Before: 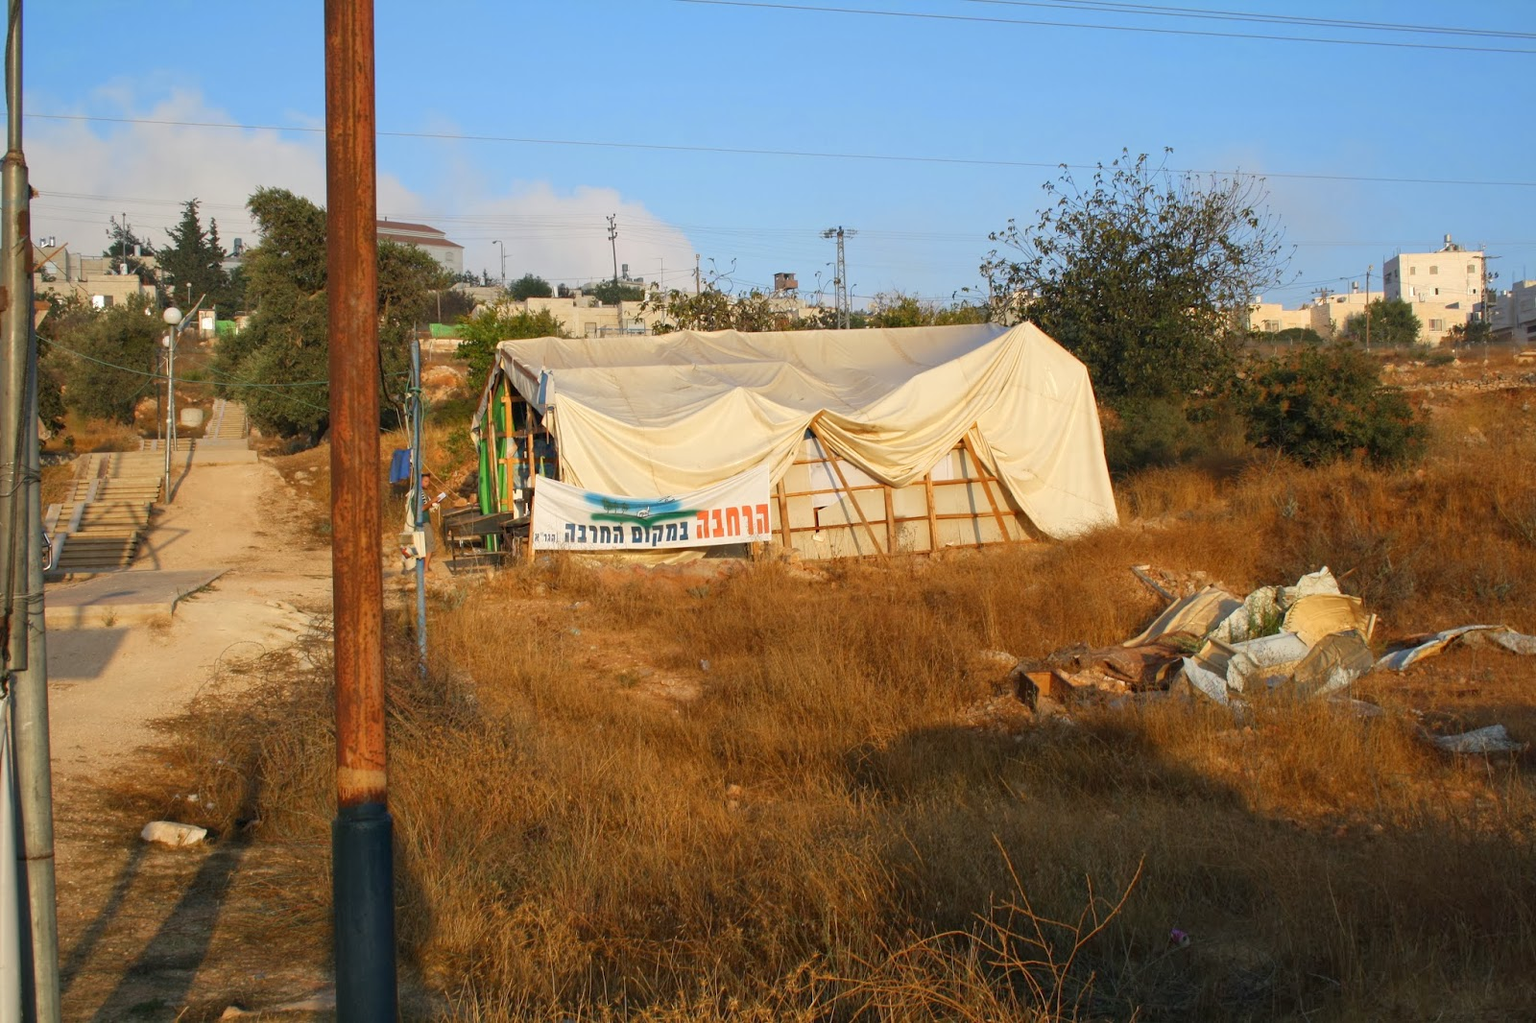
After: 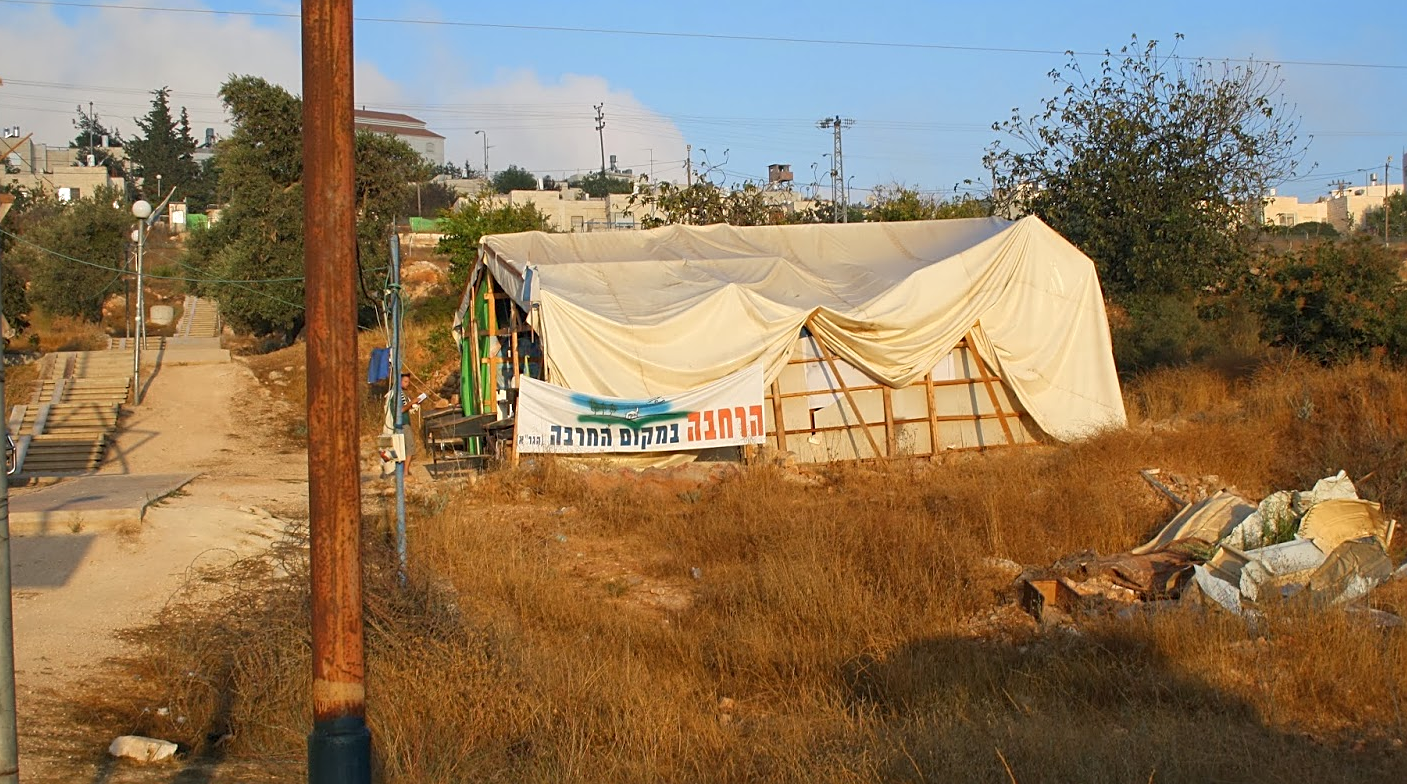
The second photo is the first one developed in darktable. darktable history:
sharpen: on, module defaults
crop and rotate: left 2.425%, top 11.305%, right 9.6%, bottom 15.08%
